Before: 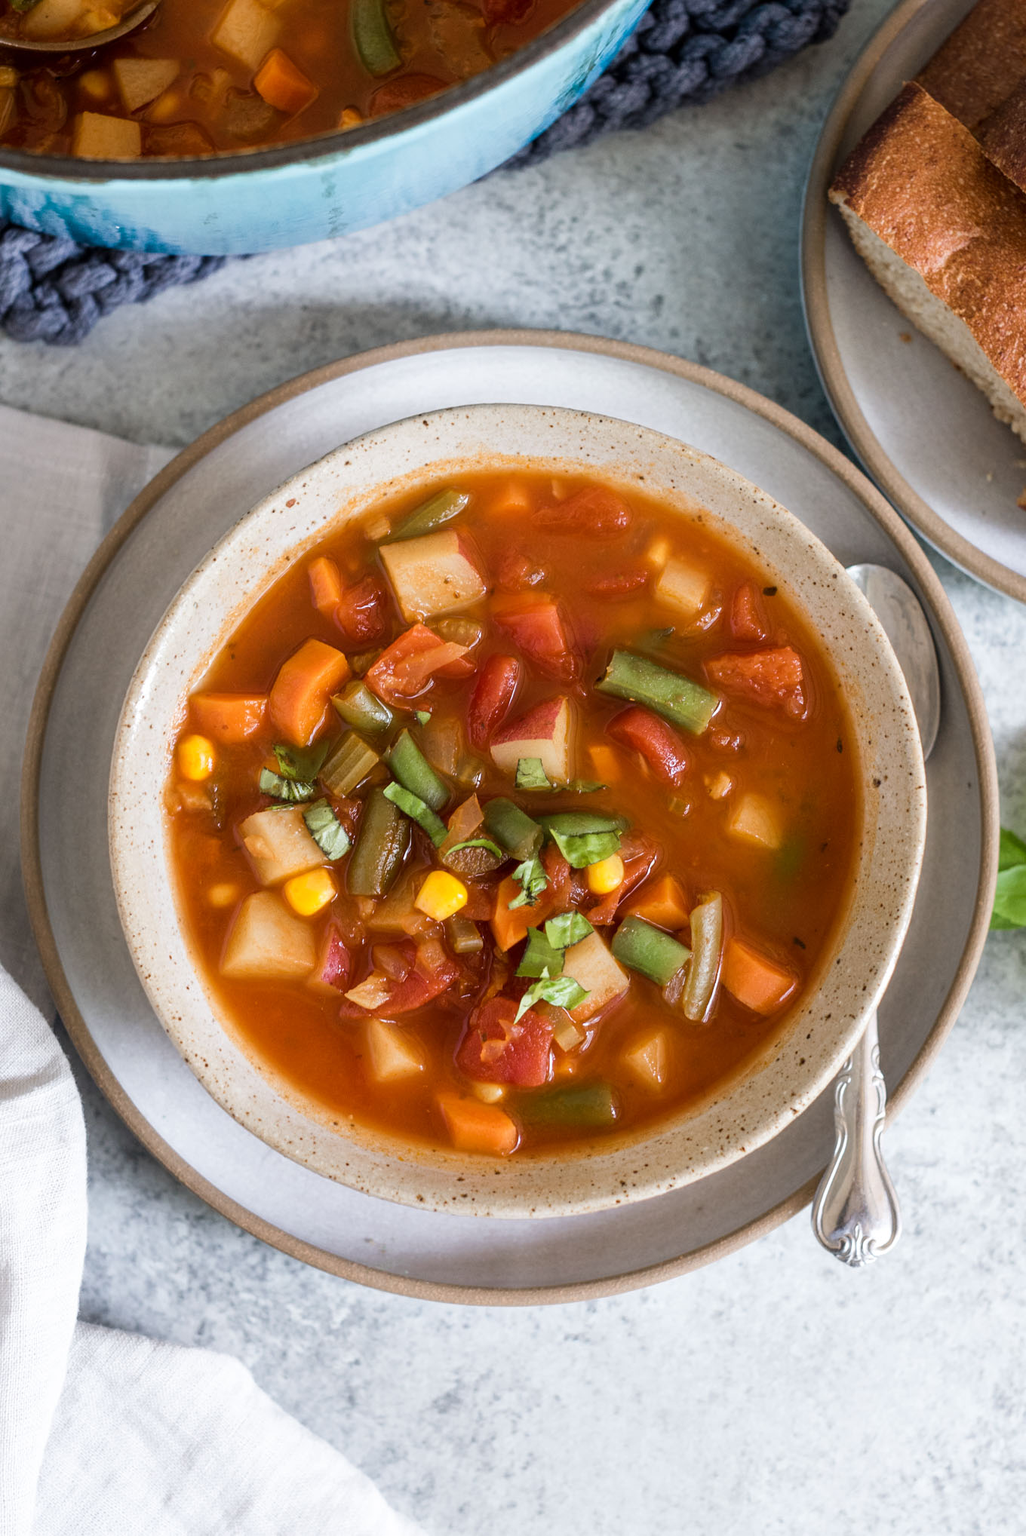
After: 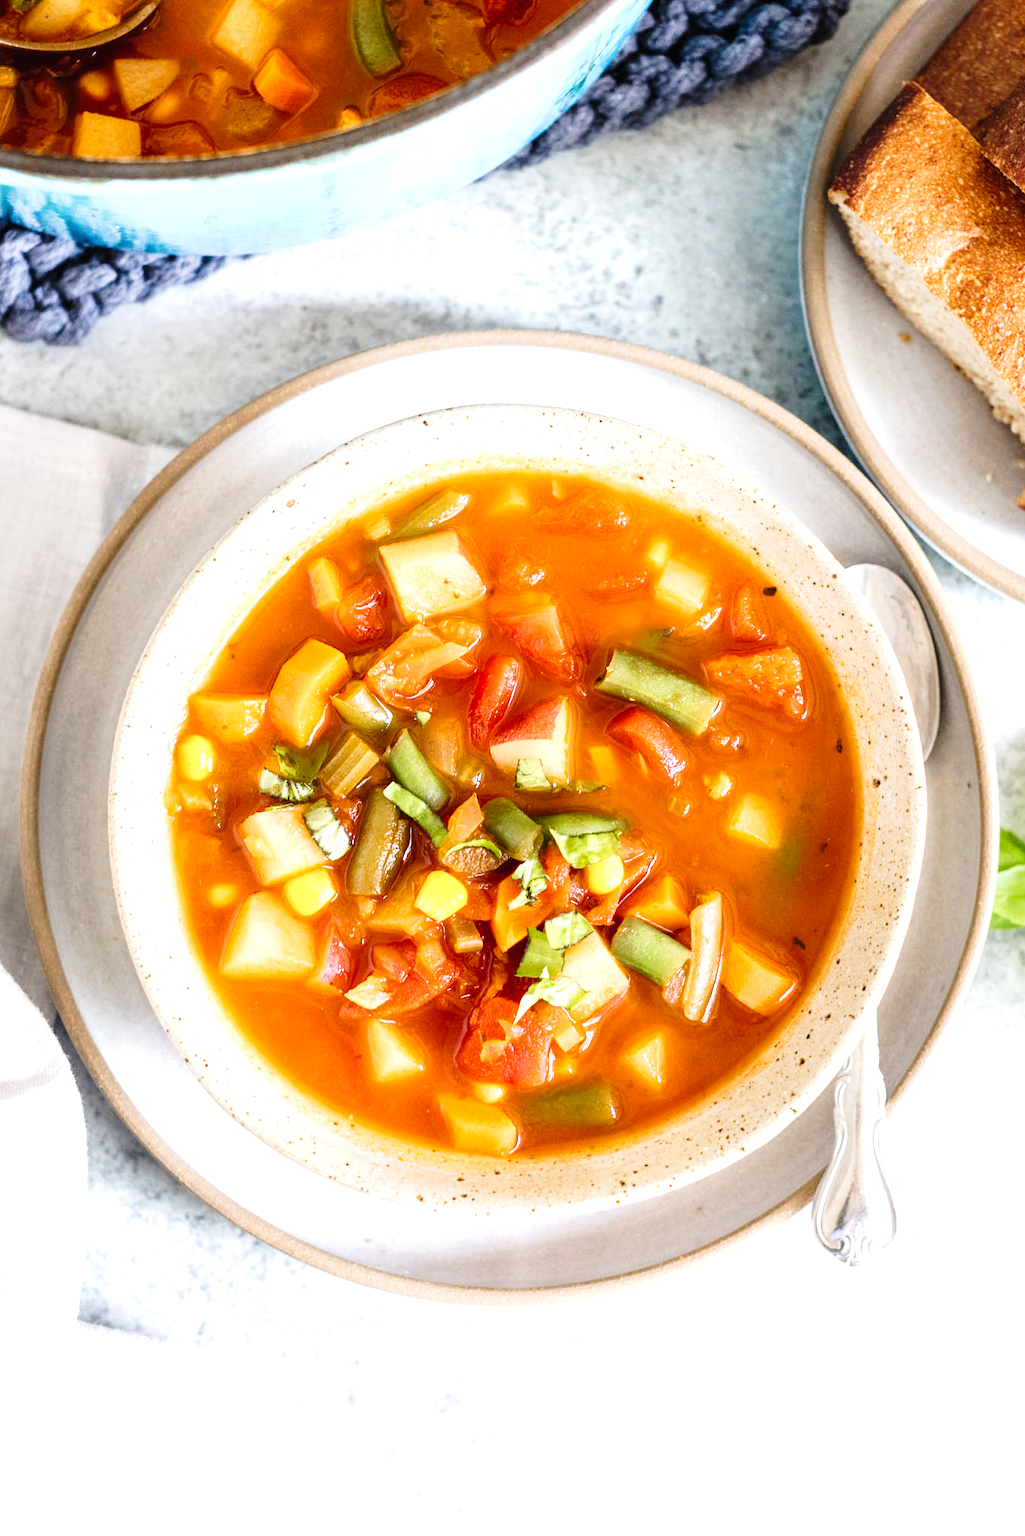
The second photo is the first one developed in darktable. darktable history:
tone curve: curves: ch0 [(0, 0) (0.003, 0.016) (0.011, 0.019) (0.025, 0.023) (0.044, 0.029) (0.069, 0.042) (0.1, 0.068) (0.136, 0.101) (0.177, 0.143) (0.224, 0.21) (0.277, 0.289) (0.335, 0.379) (0.399, 0.476) (0.468, 0.569) (0.543, 0.654) (0.623, 0.75) (0.709, 0.822) (0.801, 0.893) (0.898, 0.946) (1, 1)], preserve colors none
exposure: black level correction 0, exposure 1 EV, compensate exposure bias true, compensate highlight preservation false
